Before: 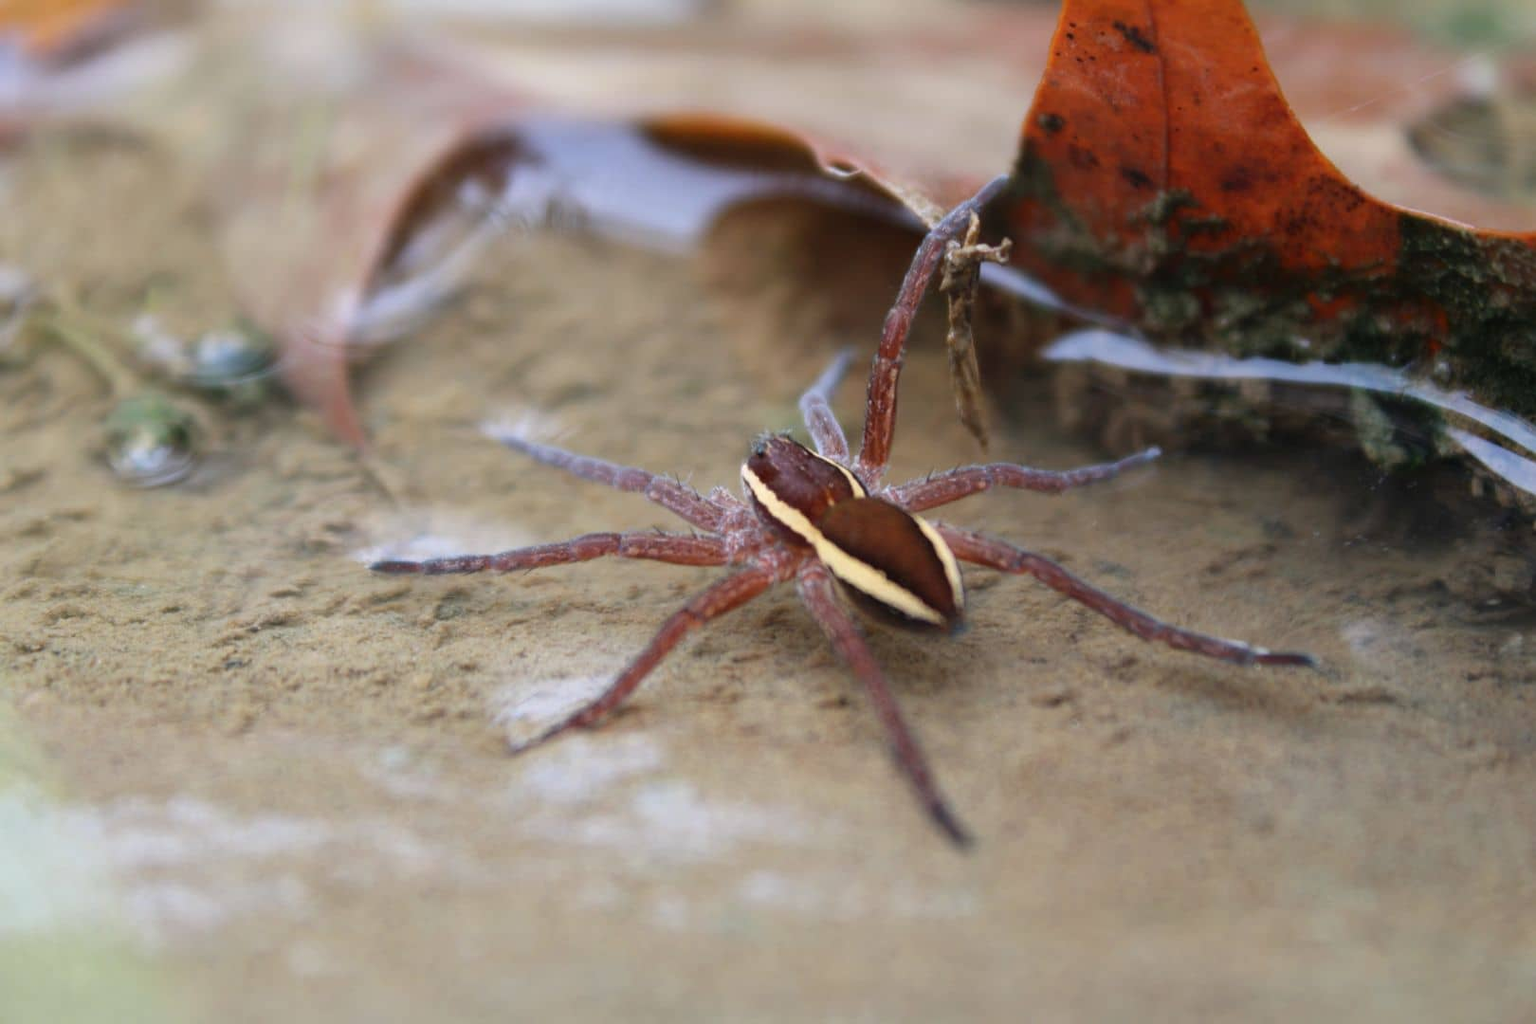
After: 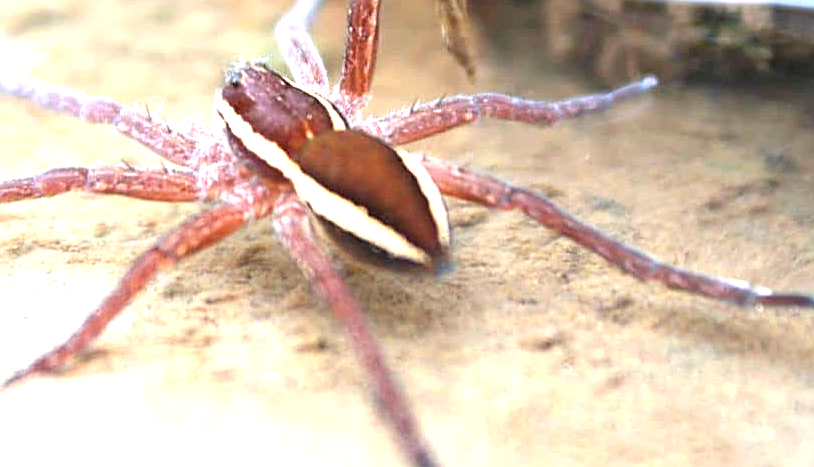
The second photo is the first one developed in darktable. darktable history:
exposure: black level correction 0.001, exposure 1.822 EV, compensate exposure bias true, compensate highlight preservation false
crop: left 35.03%, top 36.625%, right 14.663%, bottom 20.057%
sharpen: on, module defaults
